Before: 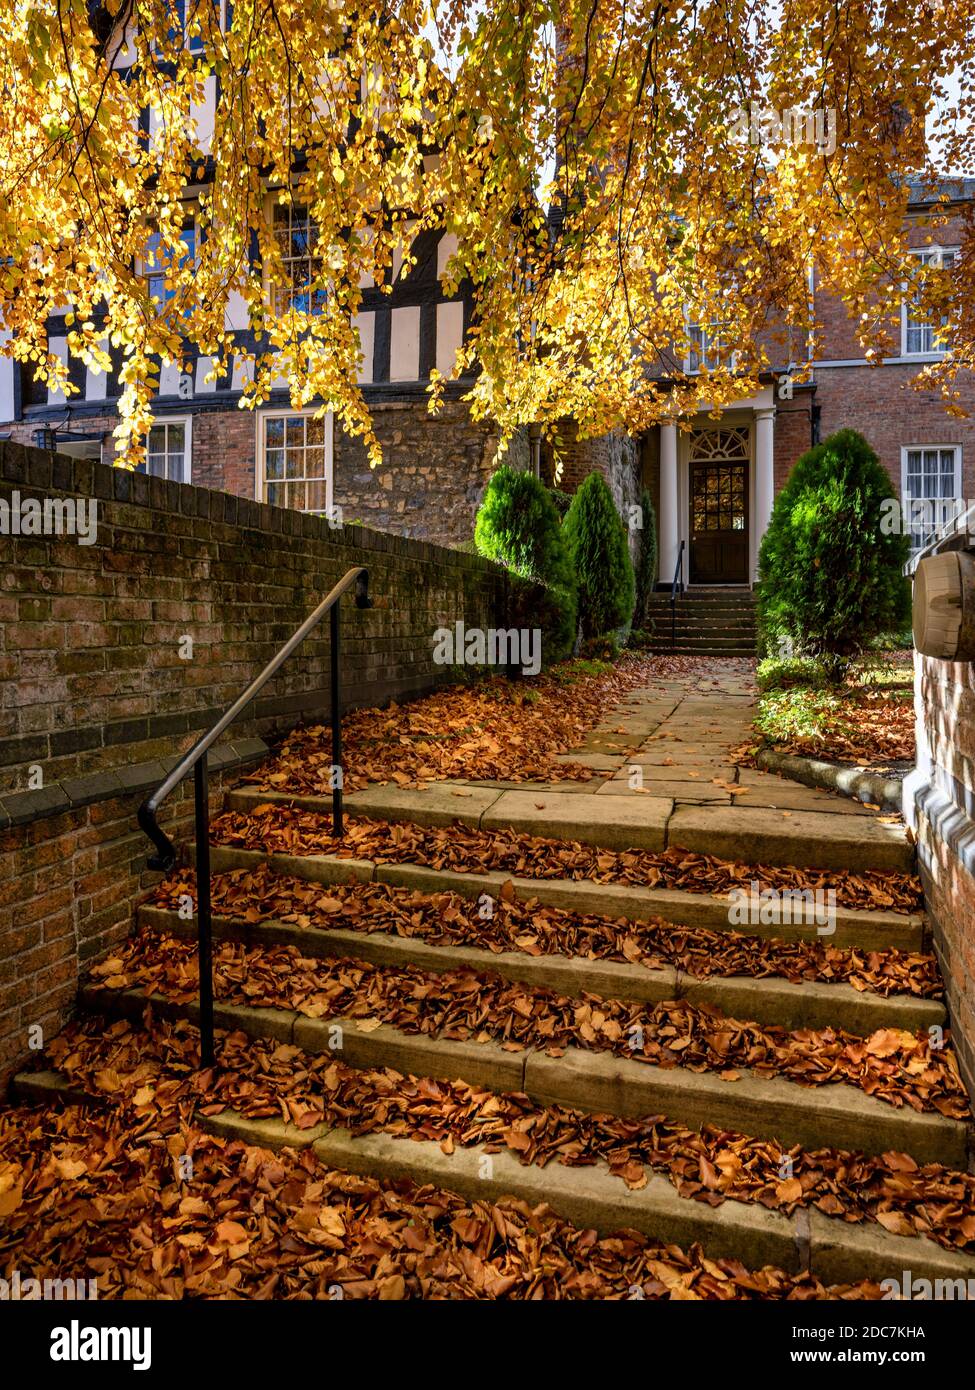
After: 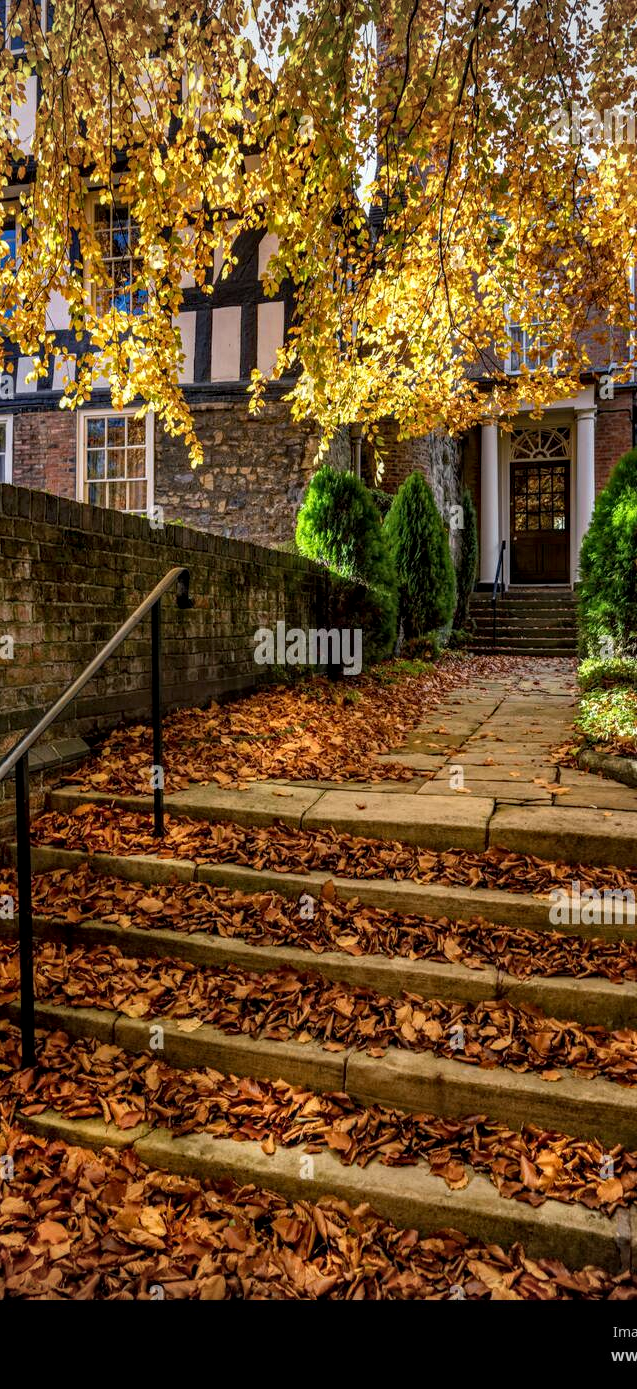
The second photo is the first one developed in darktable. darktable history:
local contrast: on, module defaults
crop and rotate: left 18.513%, right 16.108%
vignetting: on, module defaults
haze removal: adaptive false
